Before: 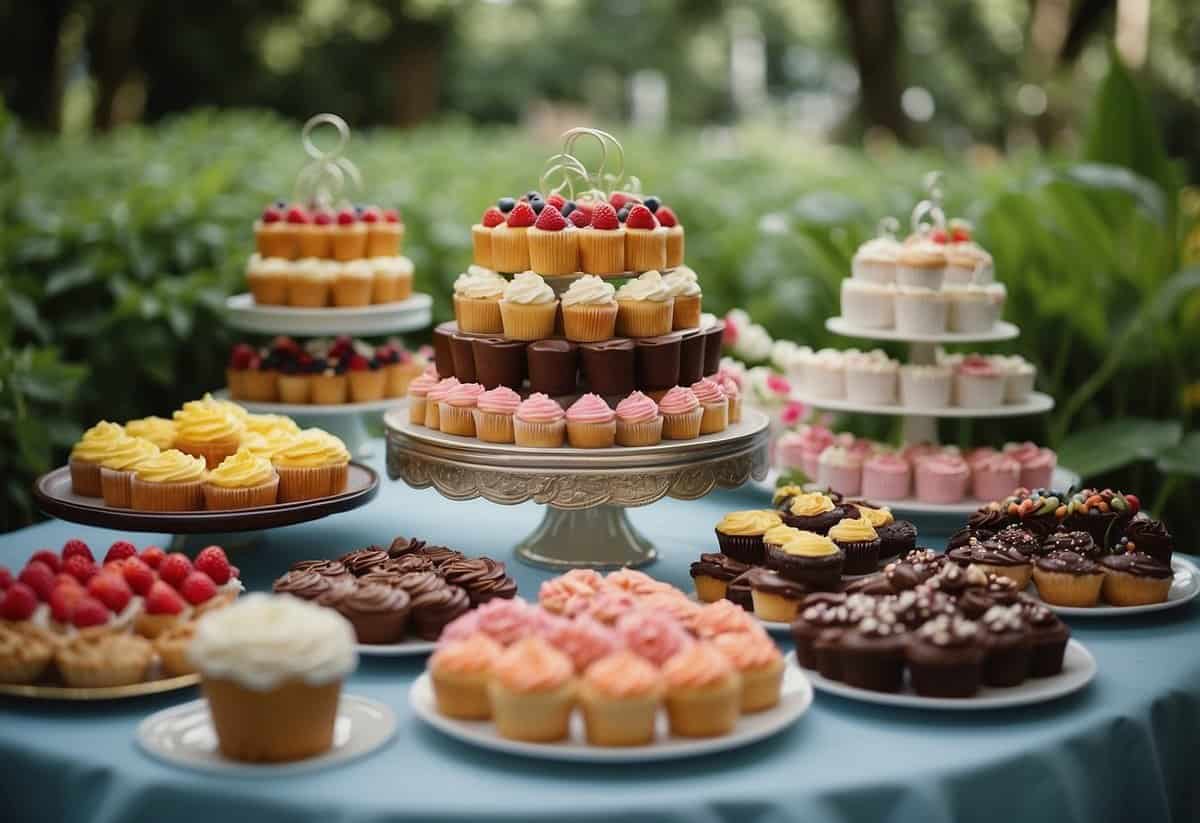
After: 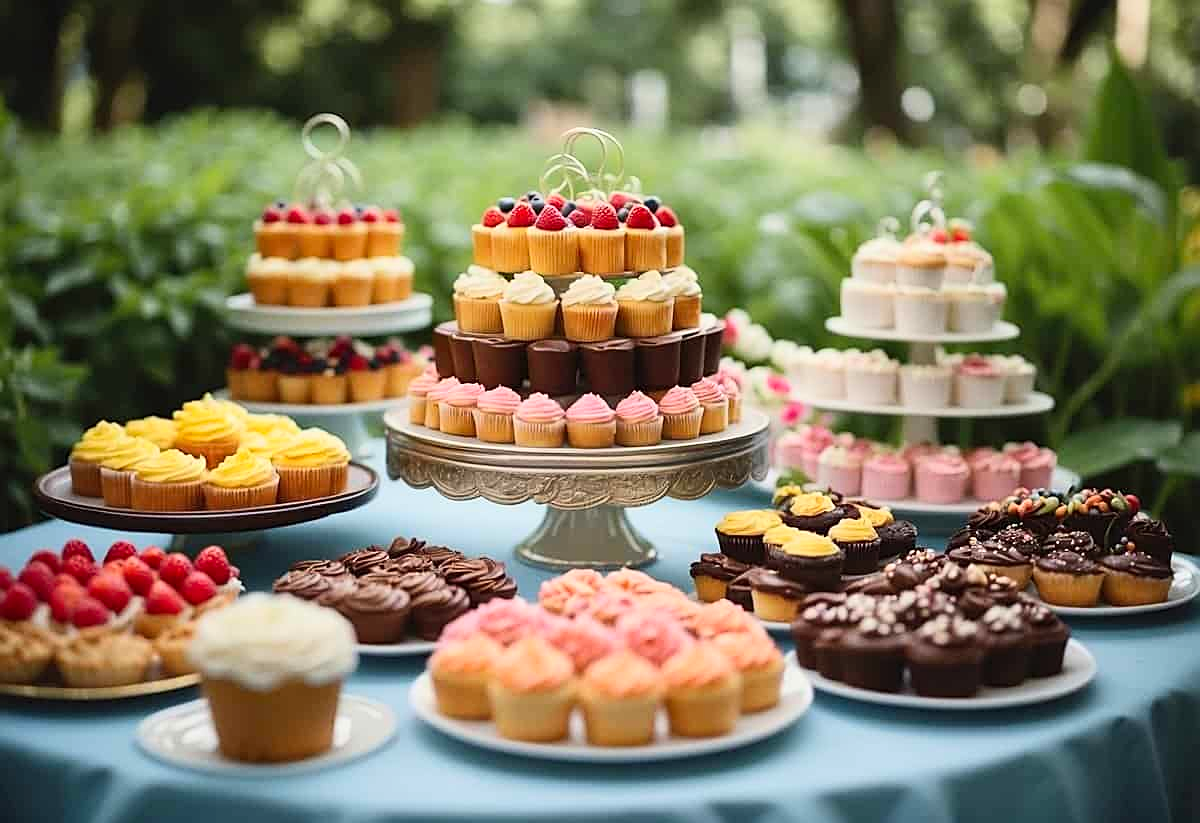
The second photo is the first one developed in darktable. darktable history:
sharpen: on, module defaults
contrast brightness saturation: contrast 0.196, brightness 0.169, saturation 0.22
